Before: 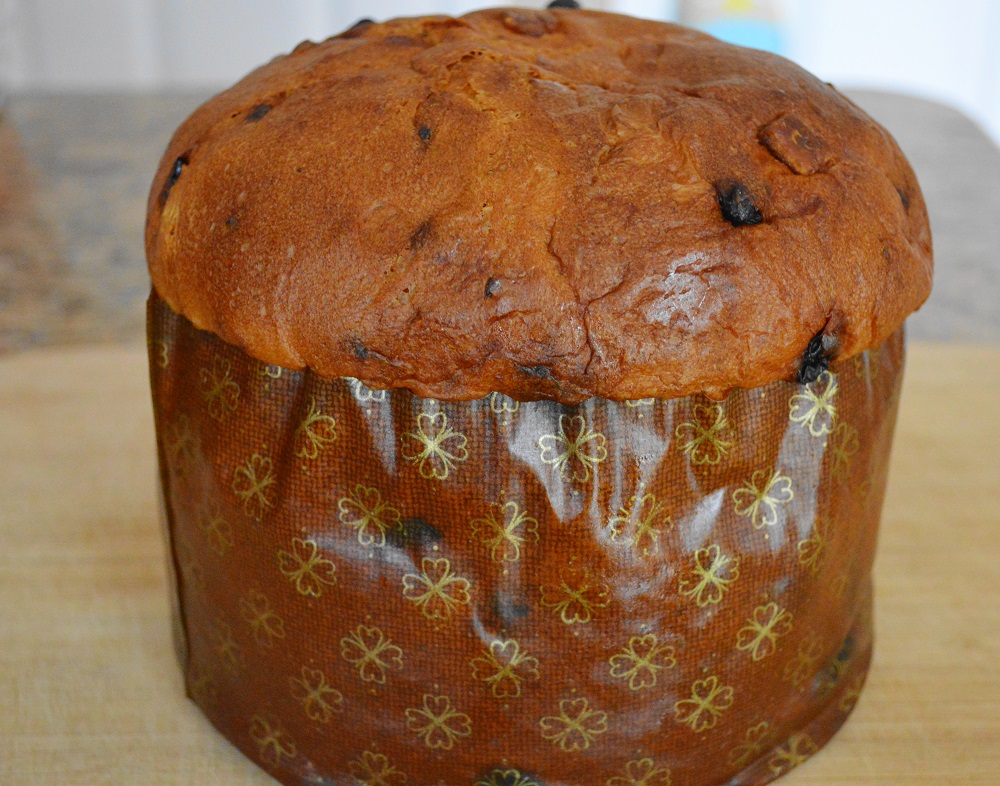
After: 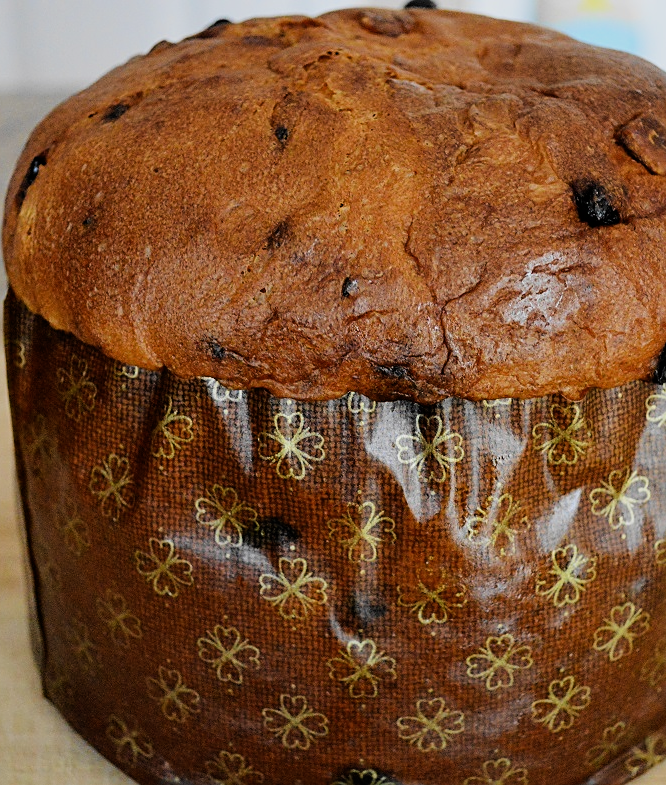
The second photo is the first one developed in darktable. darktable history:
crop and rotate: left 14.385%, right 18.948%
filmic rgb: black relative exposure -5 EV, hardness 2.88, contrast 1.4, highlights saturation mix -20%
sharpen: on, module defaults
